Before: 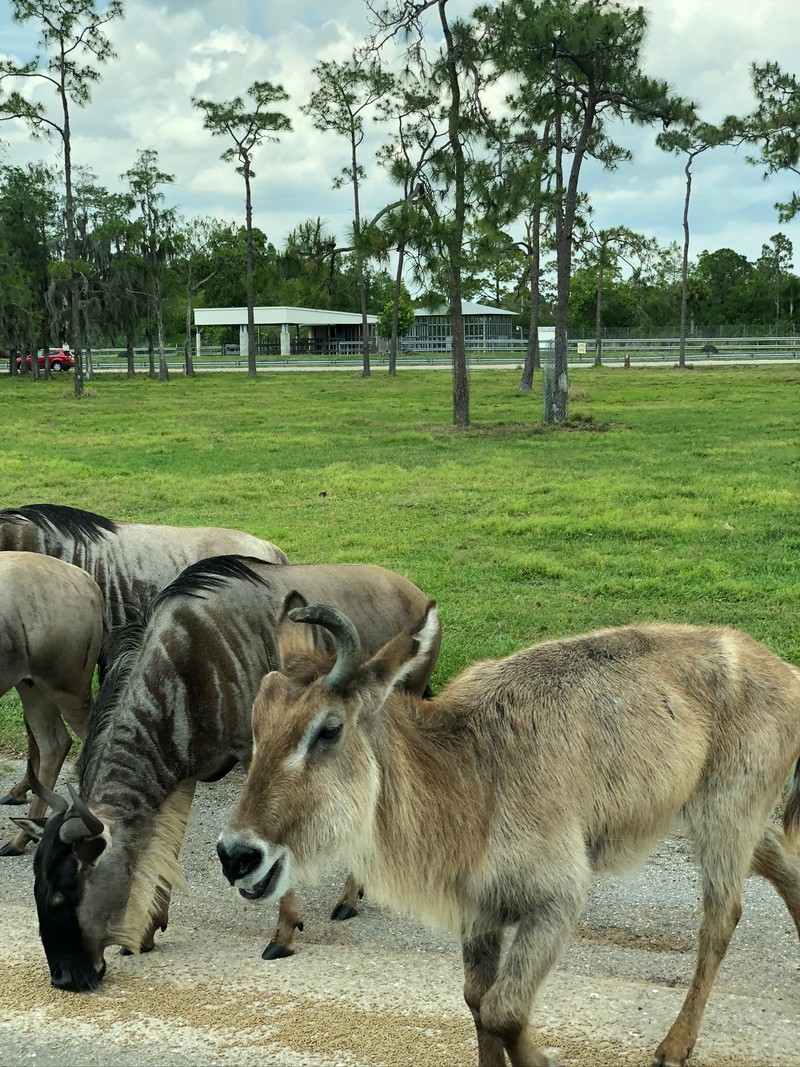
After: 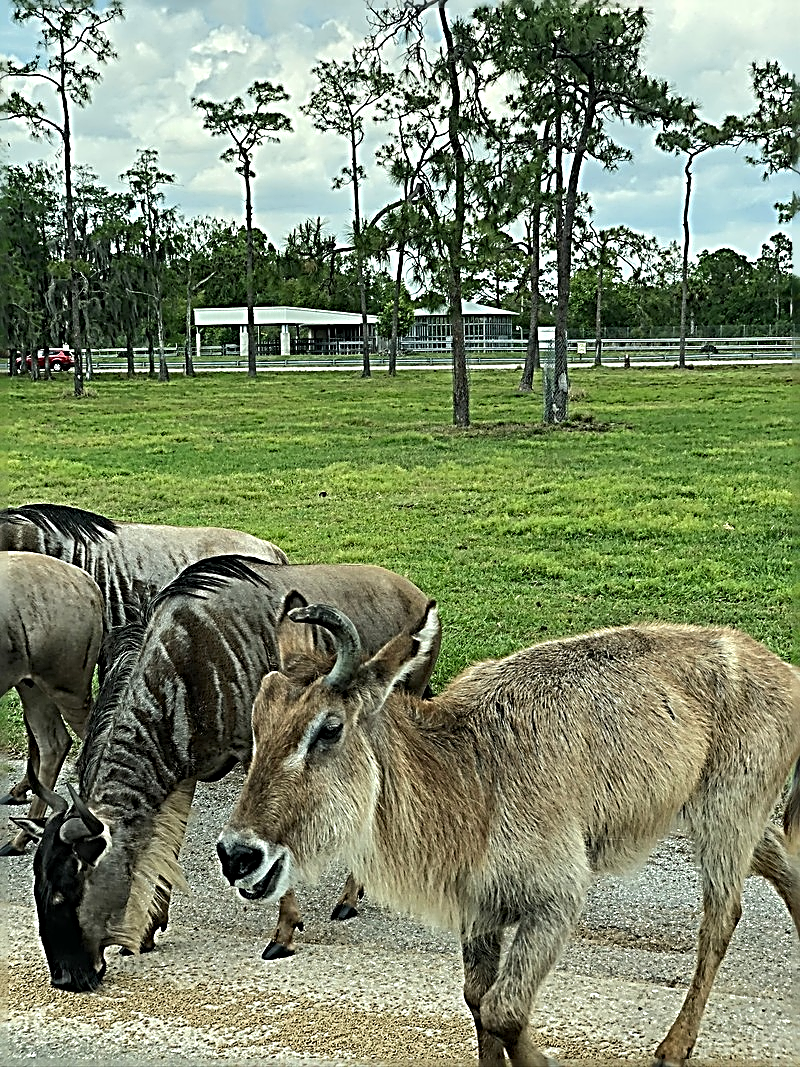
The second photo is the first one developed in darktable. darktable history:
sharpen: radius 3.173, amount 1.743
